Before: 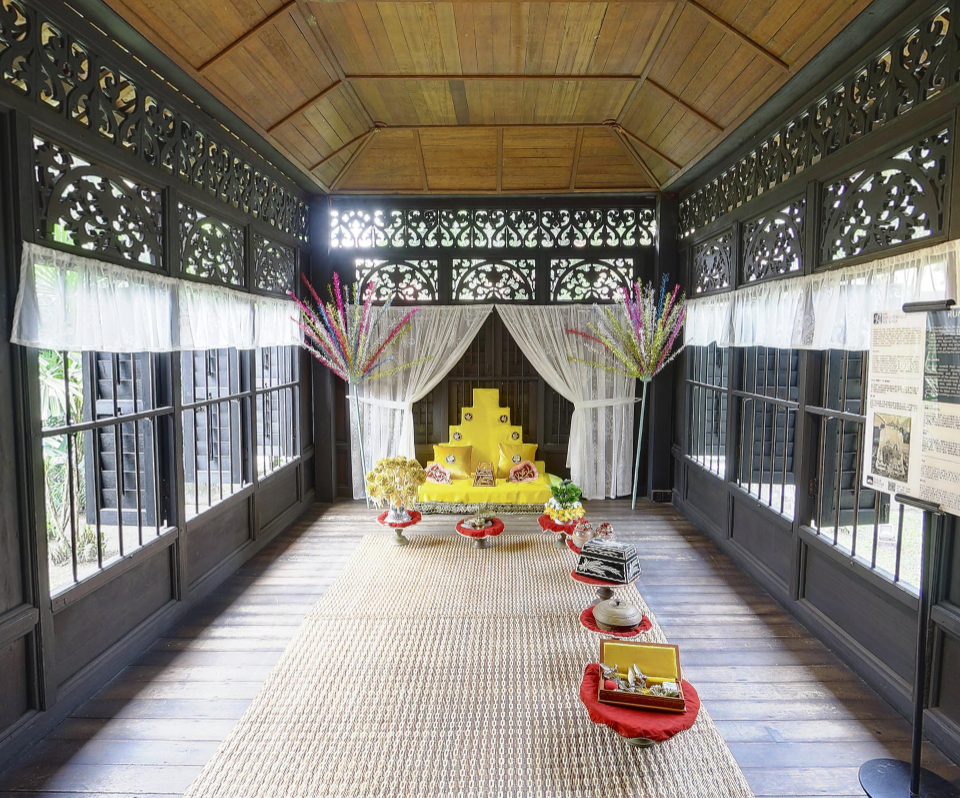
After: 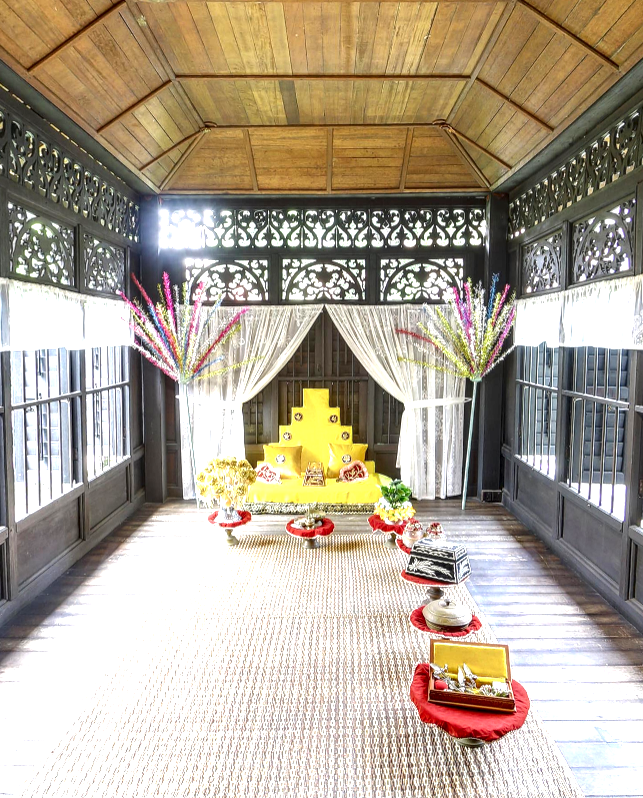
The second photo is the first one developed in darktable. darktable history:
crop and rotate: left 17.761%, right 15.212%
local contrast: detail 150%
color calibration: illuminant same as pipeline (D50), adaptation none (bypass), x 0.332, y 0.335, temperature 5016.92 K
exposure: black level correction 0, exposure 0.931 EV, compensate exposure bias true, compensate highlight preservation false
